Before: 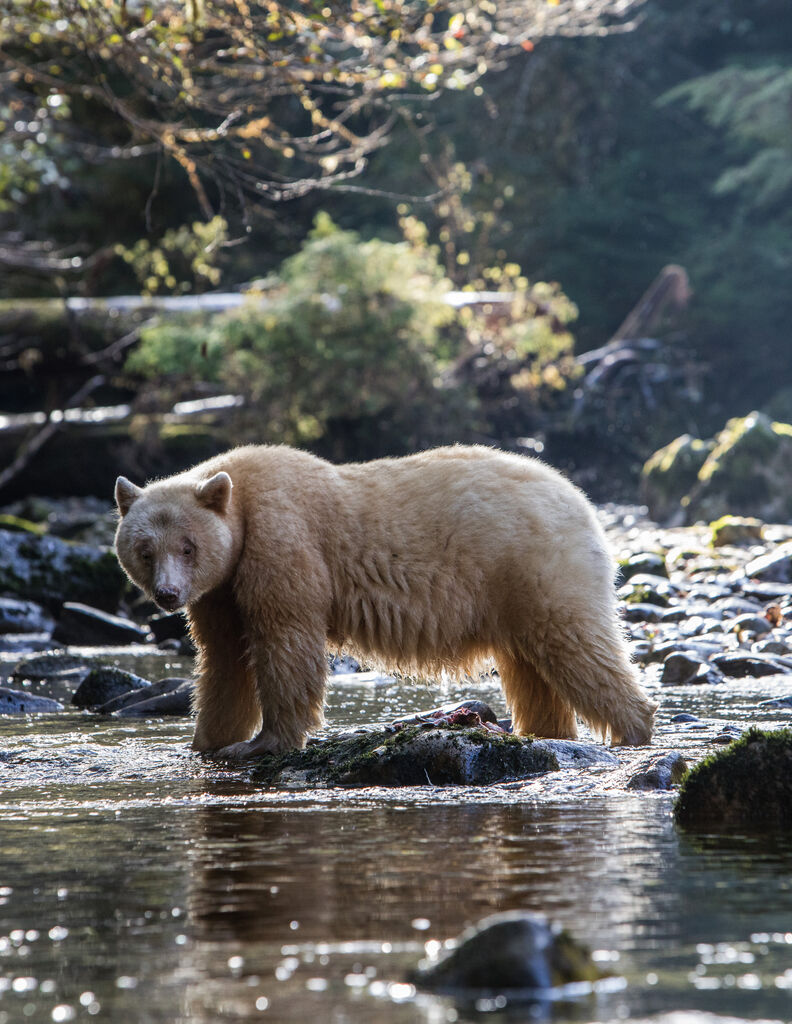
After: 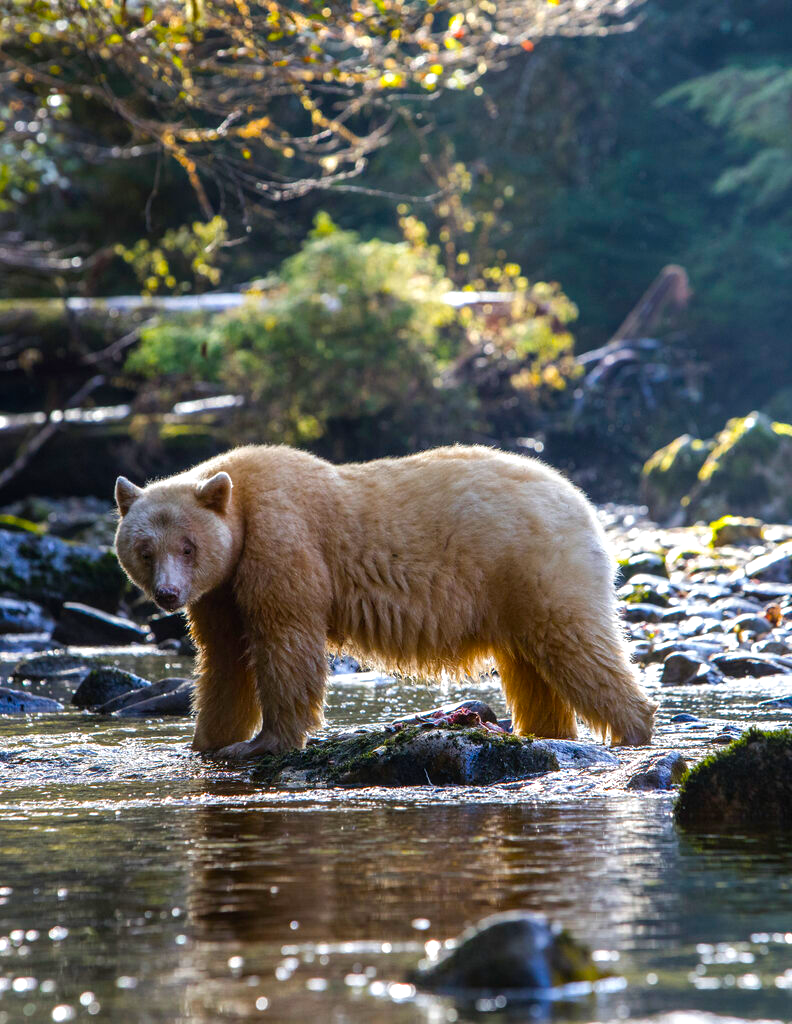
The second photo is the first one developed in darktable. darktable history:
color balance rgb: shadows fall-off 299.631%, white fulcrum 2 EV, highlights fall-off 299.988%, linear chroma grading › global chroma 10.59%, perceptual saturation grading › global saturation 74.134%, perceptual saturation grading › shadows -30.743%, perceptual brilliance grading › highlights 10.394%, perceptual brilliance grading › mid-tones 5.07%, mask middle-gray fulcrum 99.533%, global vibrance 15.204%, contrast gray fulcrum 38.272%
